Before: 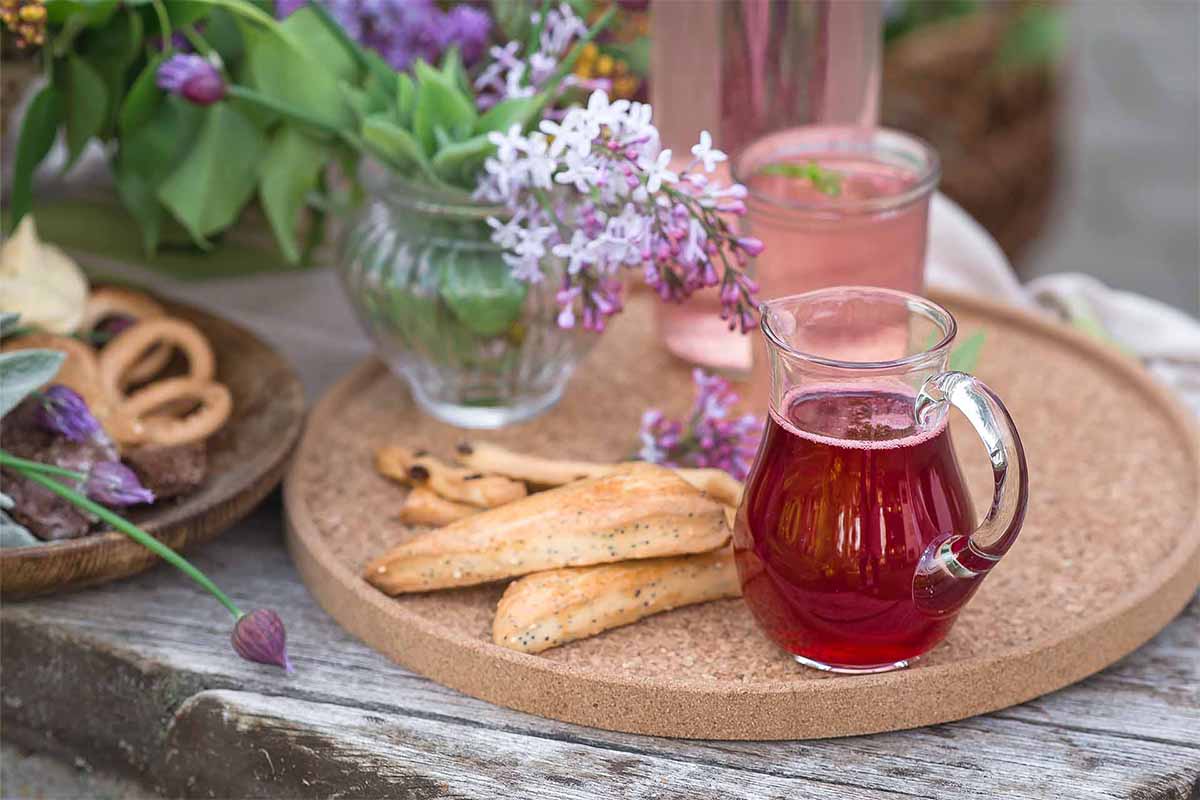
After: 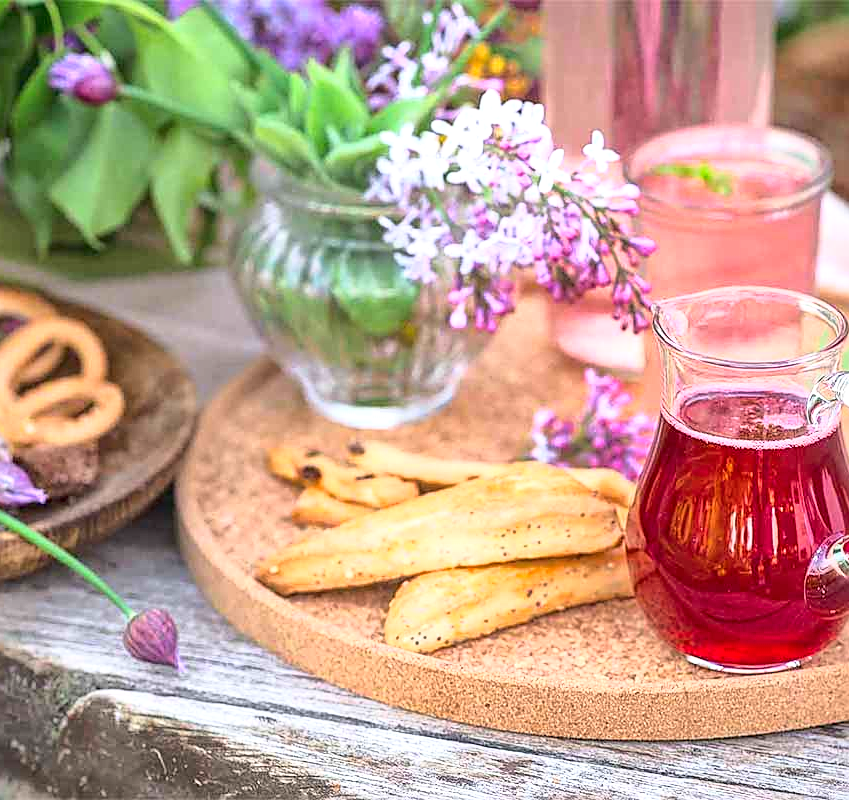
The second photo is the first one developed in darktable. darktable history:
exposure: black level correction 0.001, compensate highlight preservation false
sharpen: amount 0.575
crop and rotate: left 9.061%, right 20.142%
local contrast: on, module defaults
color balance rgb: linear chroma grading › shadows -3%, linear chroma grading › highlights -4%
contrast brightness saturation: saturation 0.1
base curve: curves: ch0 [(0, 0) (0.018, 0.026) (0.143, 0.37) (0.33, 0.731) (0.458, 0.853) (0.735, 0.965) (0.905, 0.986) (1, 1)]
shadows and highlights: on, module defaults
